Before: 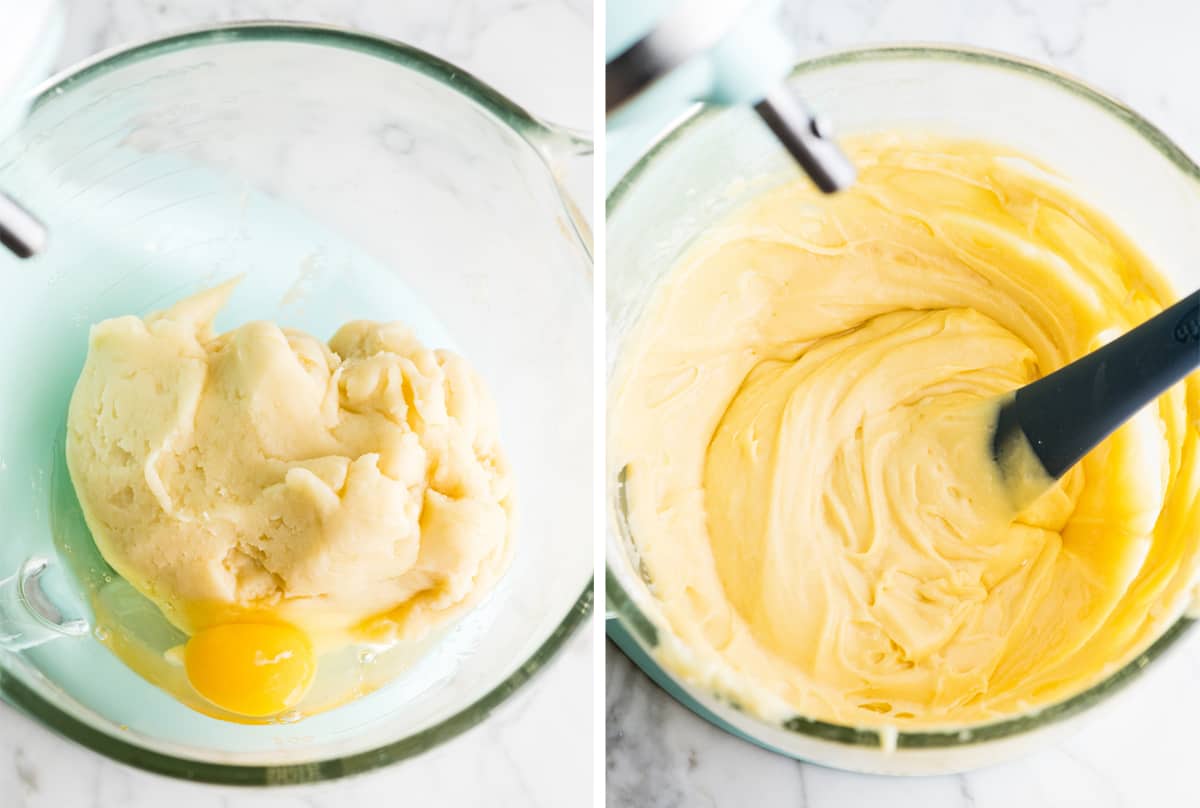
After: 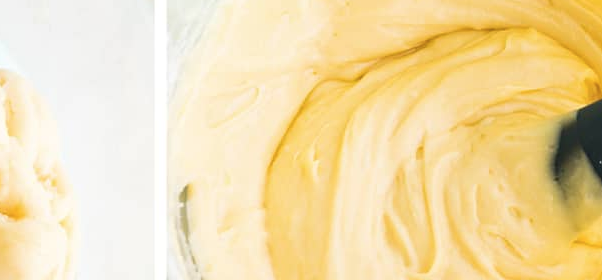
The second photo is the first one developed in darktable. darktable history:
color zones: curves: ch1 [(0, 0.469) (0.01, 0.469) (0.12, 0.446) (0.248, 0.469) (0.5, 0.5) (0.748, 0.5) (0.99, 0.469) (1, 0.469)]
crop: left 36.607%, top 34.735%, right 13.146%, bottom 30.611%
